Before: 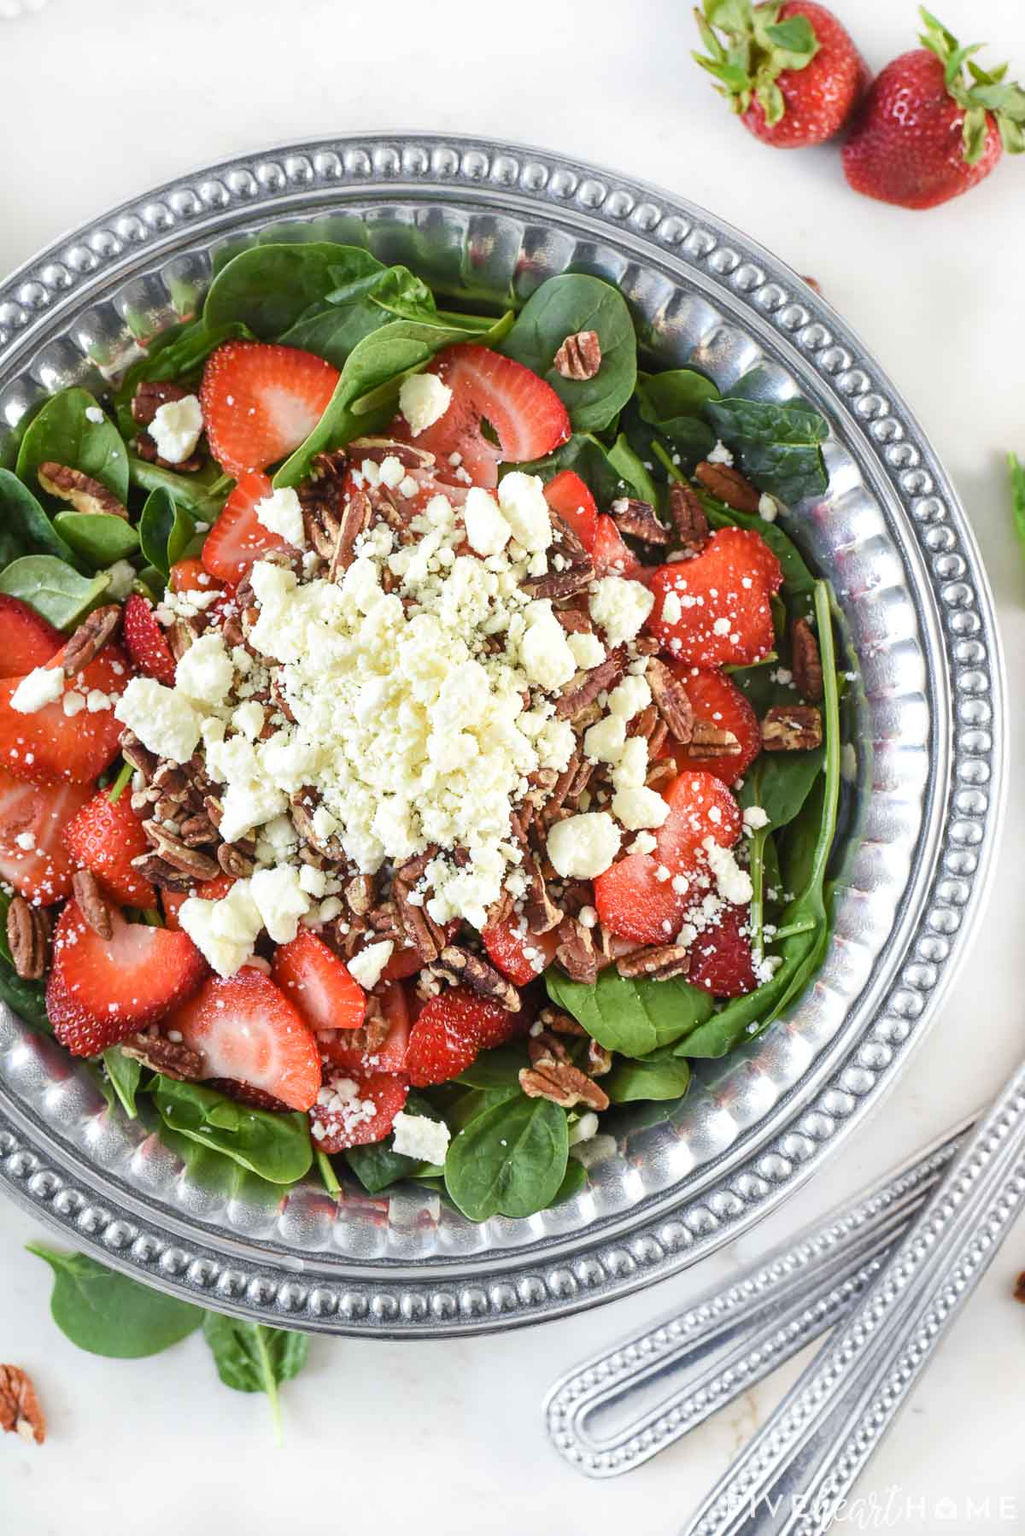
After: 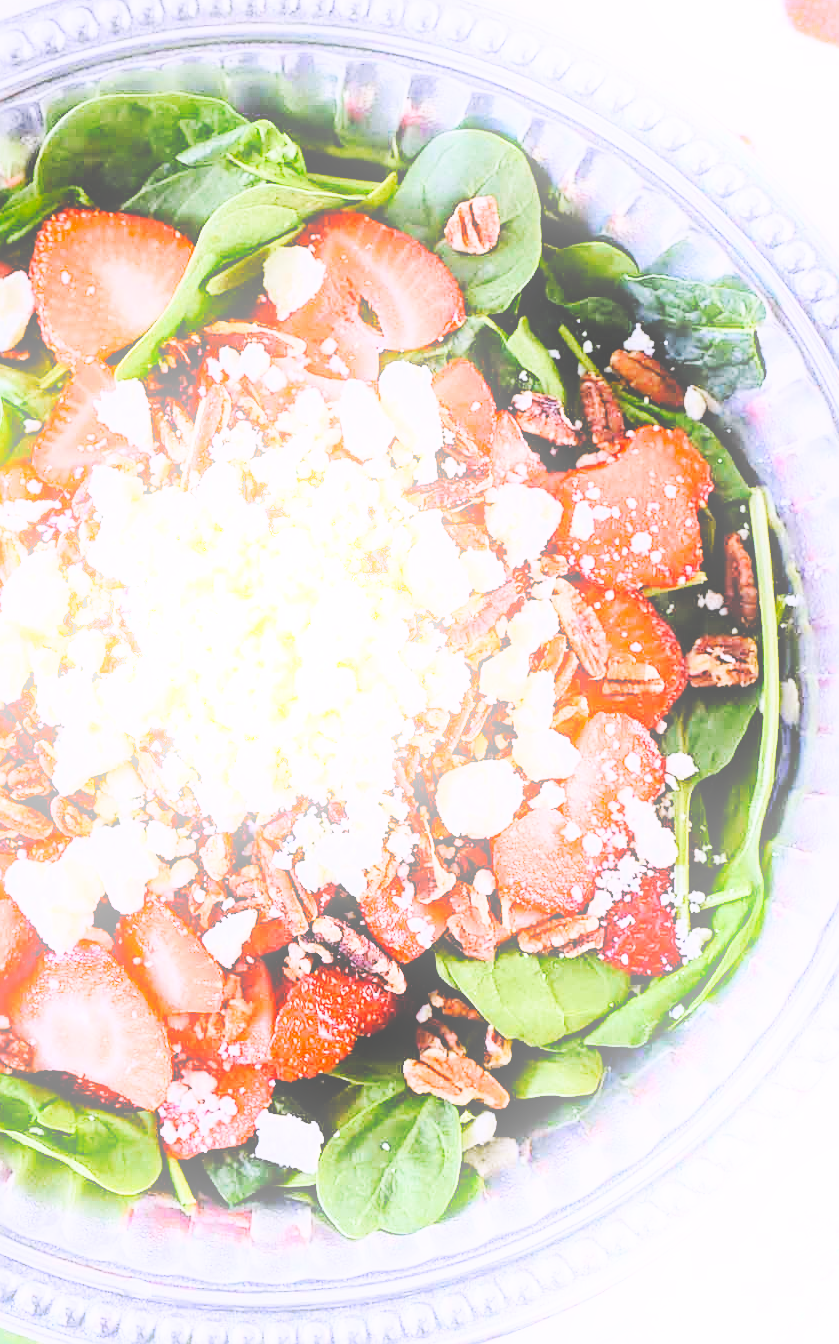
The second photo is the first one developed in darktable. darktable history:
filmic rgb: black relative exposure -5 EV, hardness 2.88, contrast 1.5
white balance: red 1.042, blue 1.17
crop and rotate: left 17.046%, top 10.659%, right 12.989%, bottom 14.553%
exposure: black level correction 0, exposure 0.7 EV, compensate exposure bias true, compensate highlight preservation false
sharpen: on, module defaults
bloom: on, module defaults
tone curve: curves: ch0 [(0, 0) (0.003, 0.002) (0.011, 0.007) (0.025, 0.014) (0.044, 0.023) (0.069, 0.033) (0.1, 0.052) (0.136, 0.081) (0.177, 0.134) (0.224, 0.205) (0.277, 0.296) (0.335, 0.401) (0.399, 0.501) (0.468, 0.589) (0.543, 0.658) (0.623, 0.738) (0.709, 0.804) (0.801, 0.871) (0.898, 0.93) (1, 1)], preserve colors none
